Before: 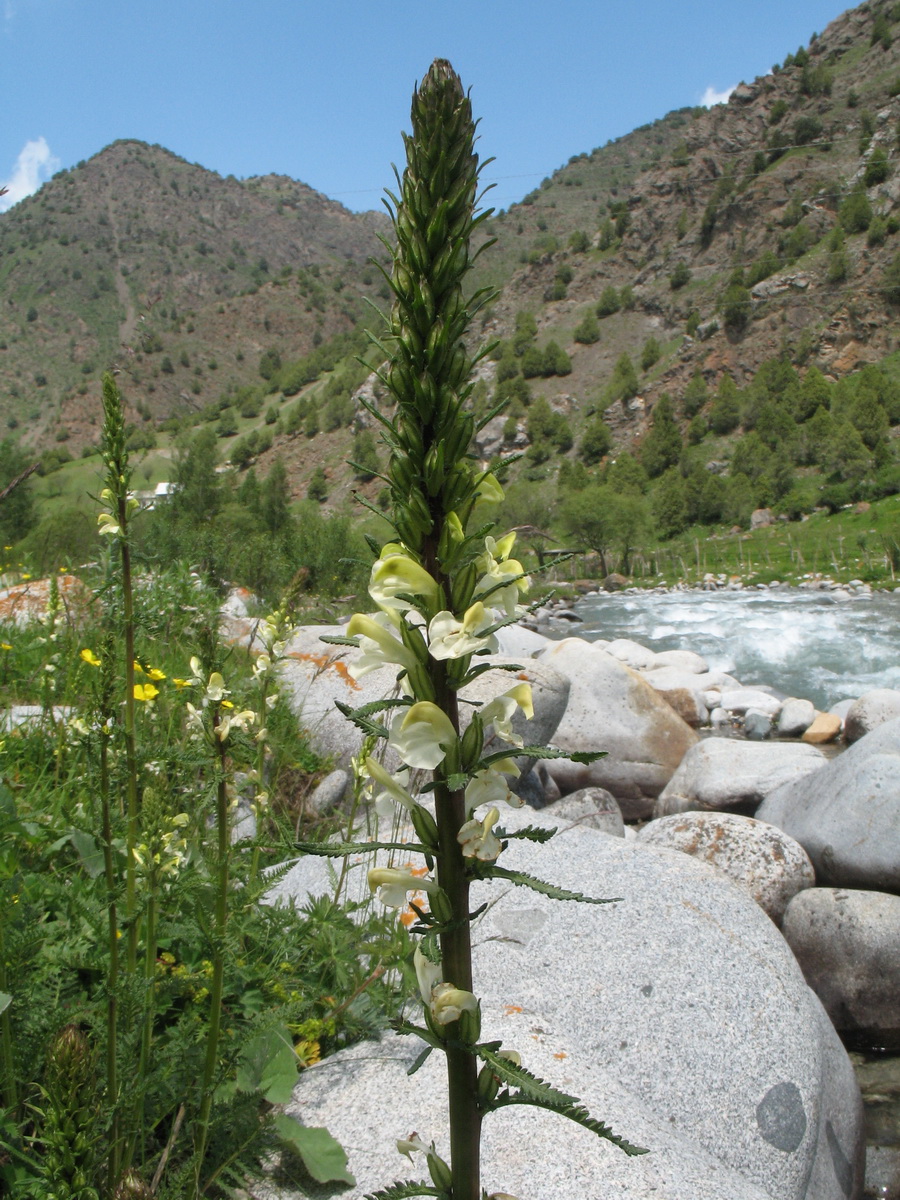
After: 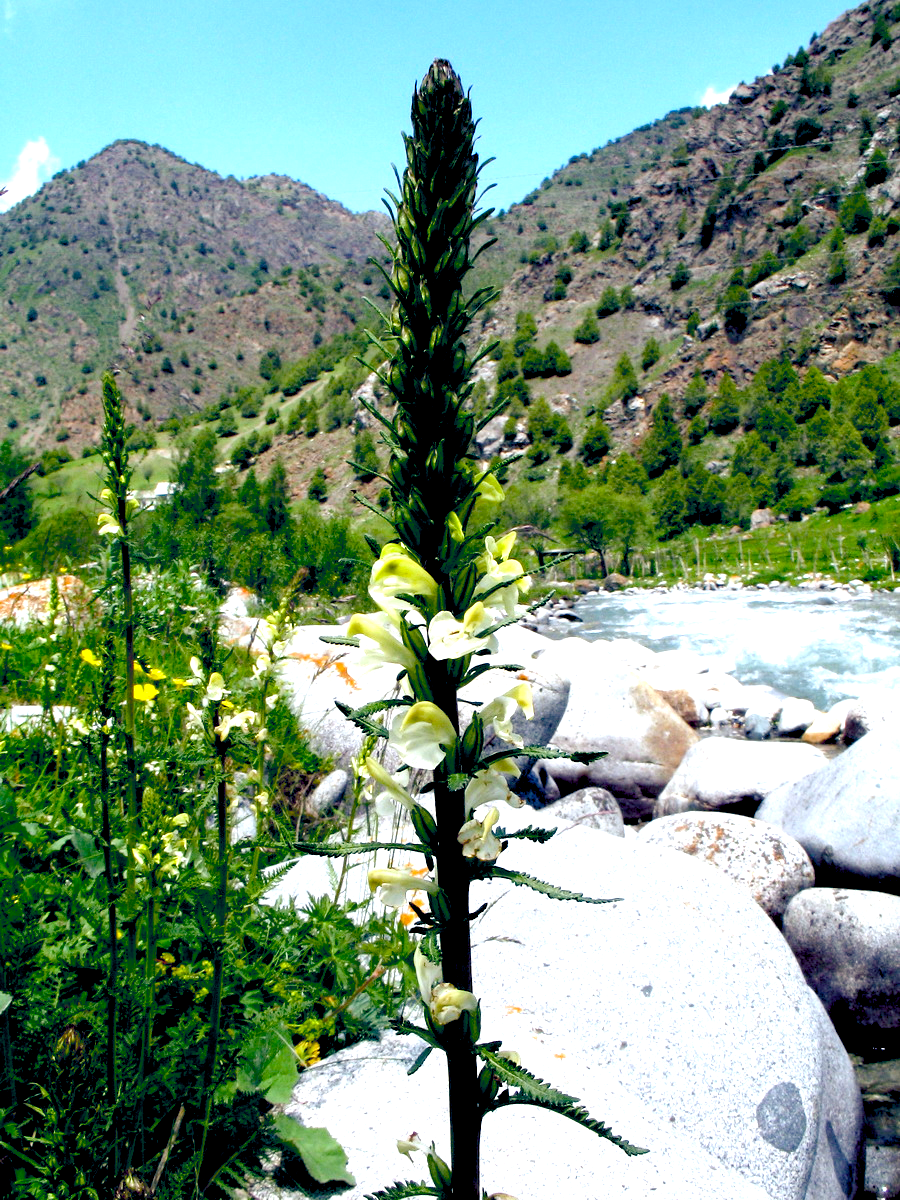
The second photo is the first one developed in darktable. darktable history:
color balance rgb: shadows lift › luminance -41.13%, shadows lift › chroma 14.13%, shadows lift › hue 260°, power › luminance -3.76%, power › chroma 0.56%, power › hue 40.37°, highlights gain › luminance 16.81%, highlights gain › chroma 2.94%, highlights gain › hue 260°, global offset › luminance -0.29%, global offset › chroma 0.31%, global offset › hue 260°, perceptual saturation grading › global saturation 20%, perceptual saturation grading › highlights -13.92%, perceptual saturation grading › shadows 50%
exposure: black level correction 0.035, exposure 0.9 EV, compensate highlight preservation false
